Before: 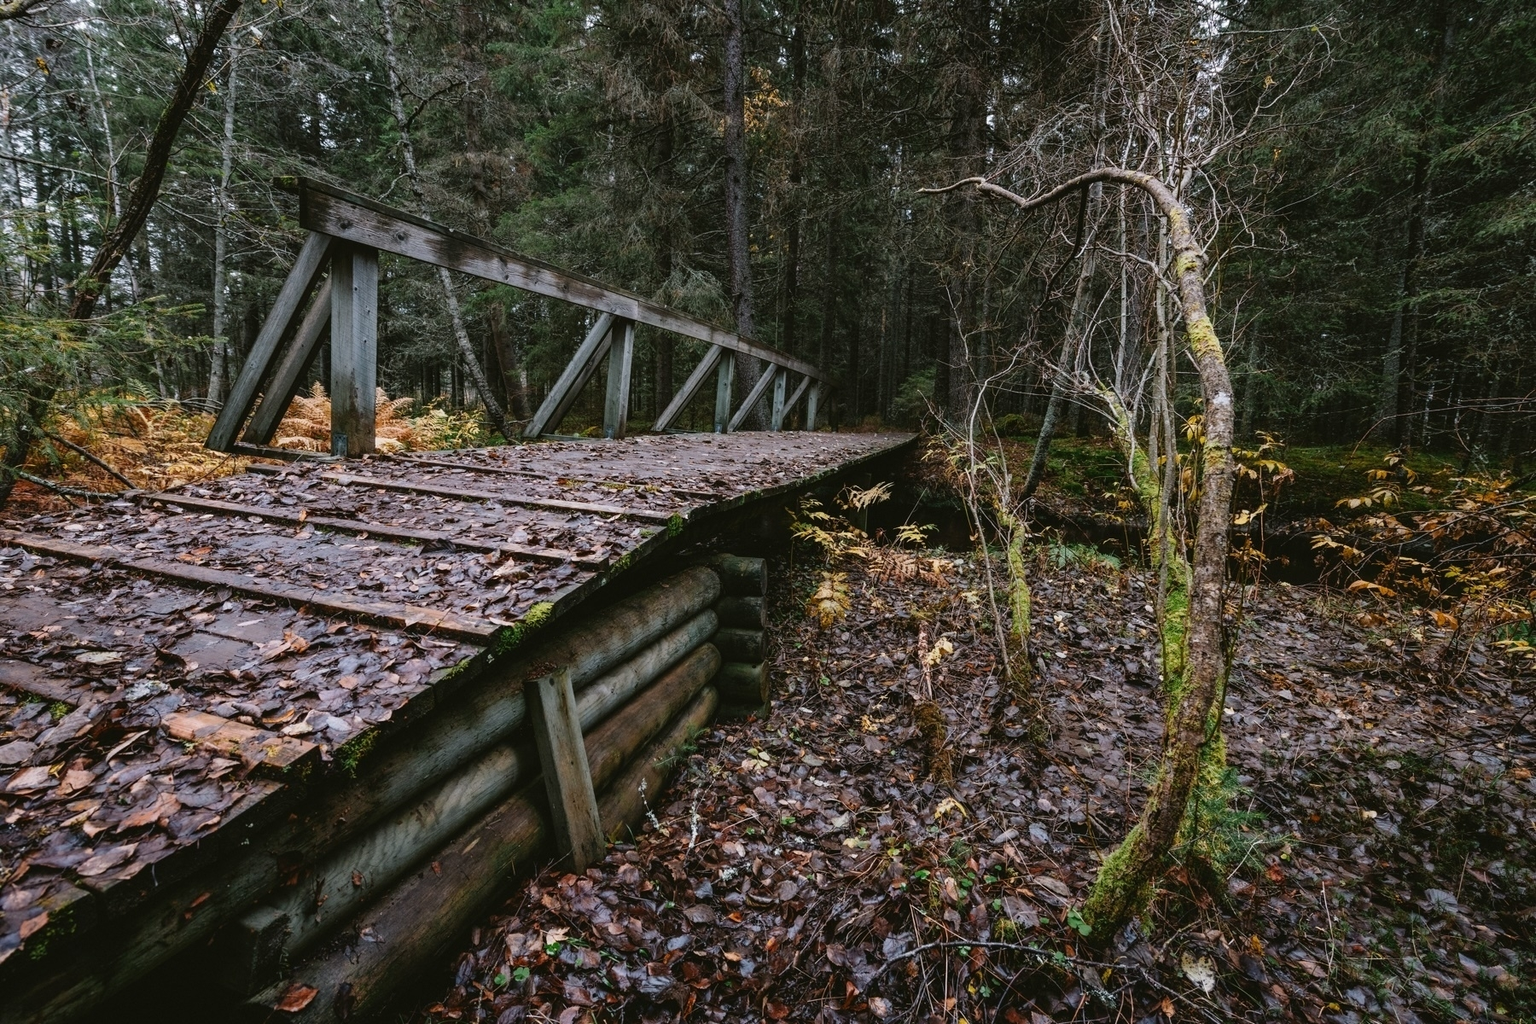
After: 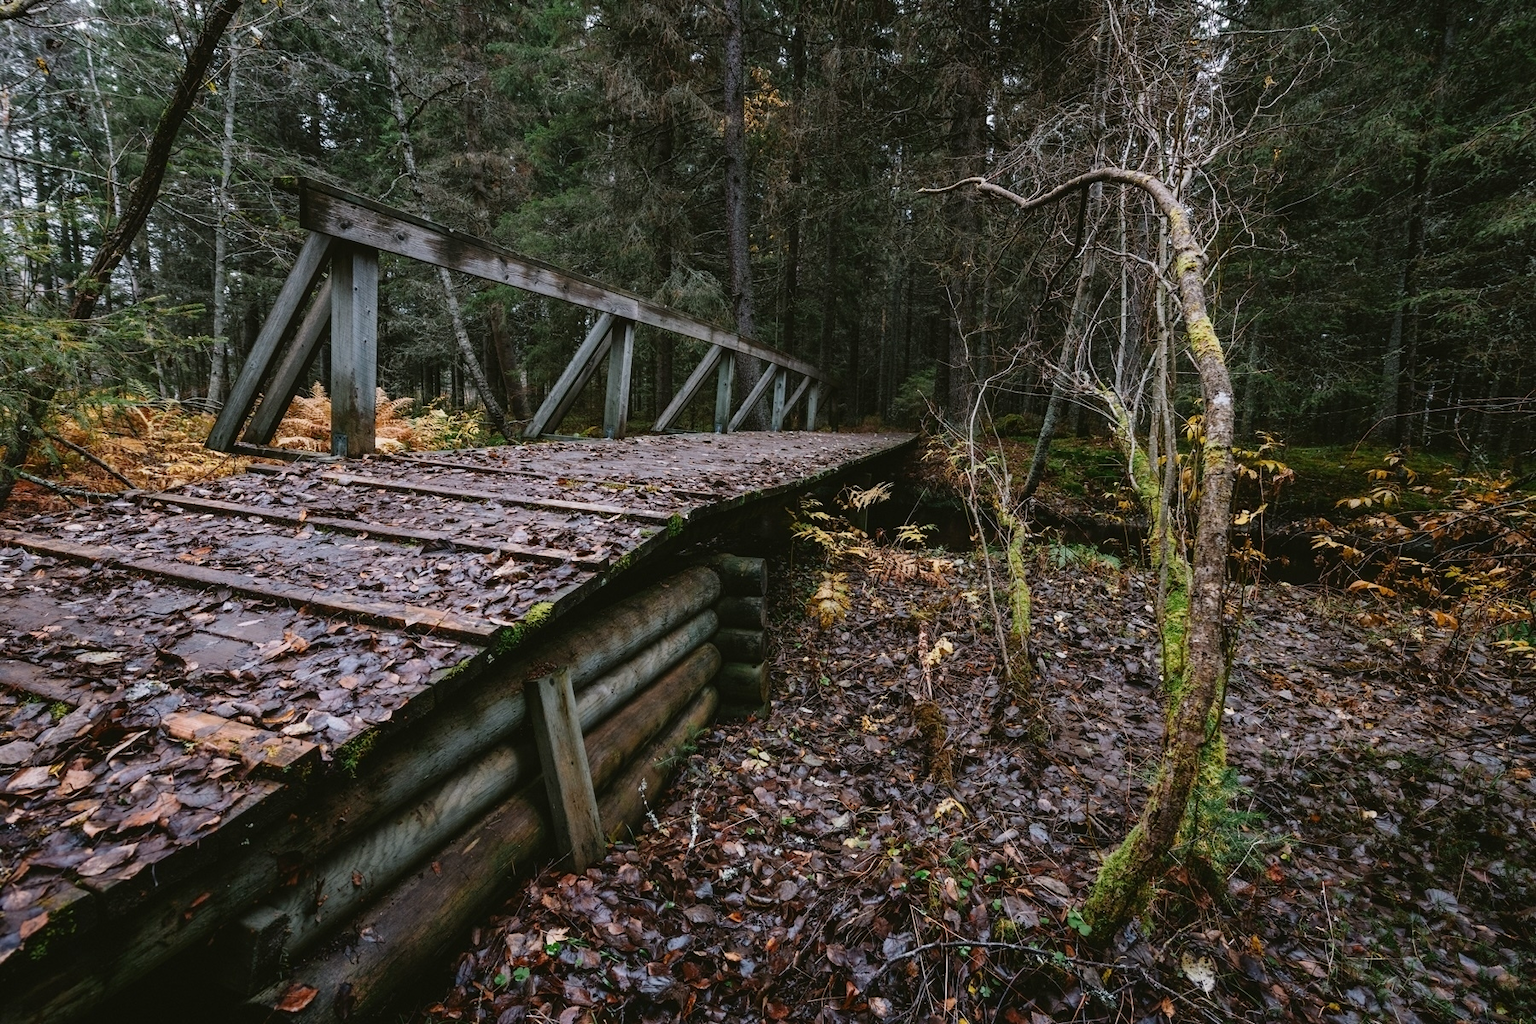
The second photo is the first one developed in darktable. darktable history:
shadows and highlights: radius 93.07, shadows -14.46, white point adjustment 0.23, highlights 31.48, compress 48.23%, highlights color adjustment 52.79%, soften with gaussian
